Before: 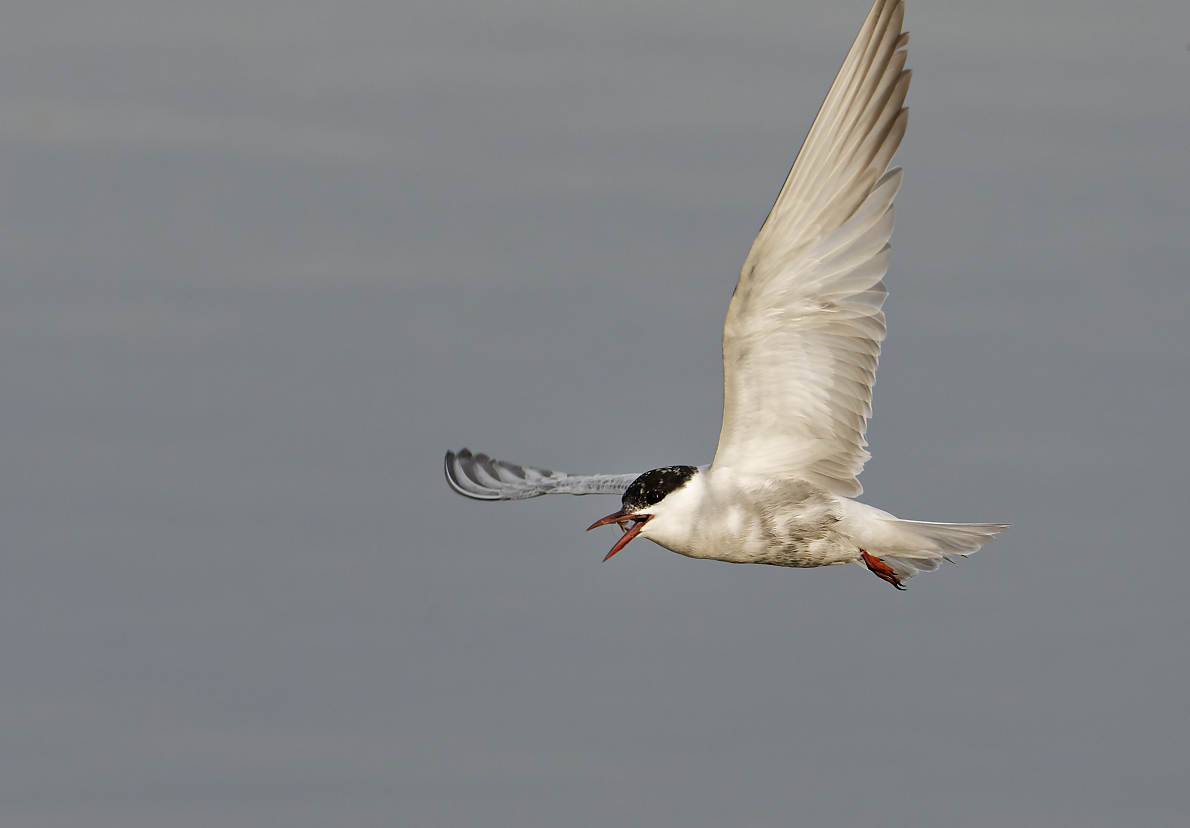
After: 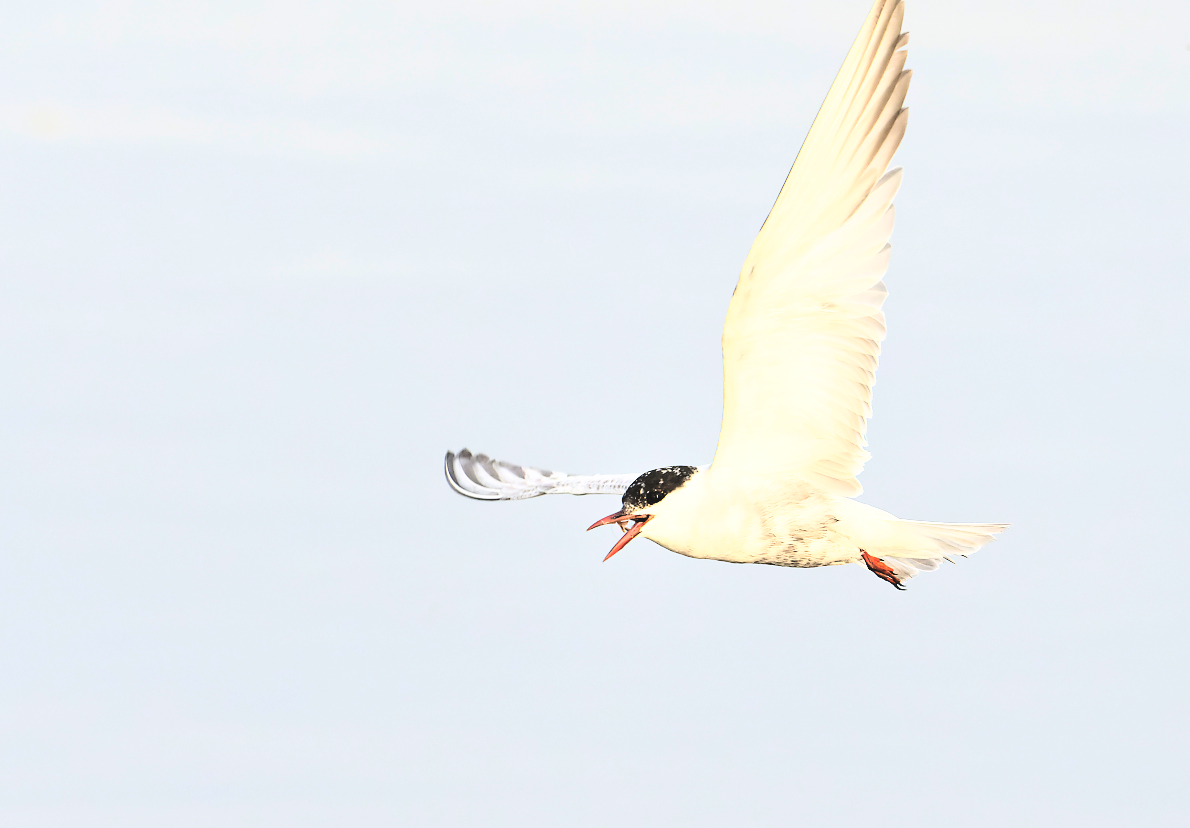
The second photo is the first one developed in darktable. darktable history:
exposure: black level correction -0.006, exposure 1 EV, compensate exposure bias true, compensate highlight preservation false
base curve: curves: ch0 [(0, 0.003) (0.001, 0.002) (0.006, 0.004) (0.02, 0.022) (0.048, 0.086) (0.094, 0.234) (0.162, 0.431) (0.258, 0.629) (0.385, 0.8) (0.548, 0.918) (0.751, 0.988) (1, 1)]
